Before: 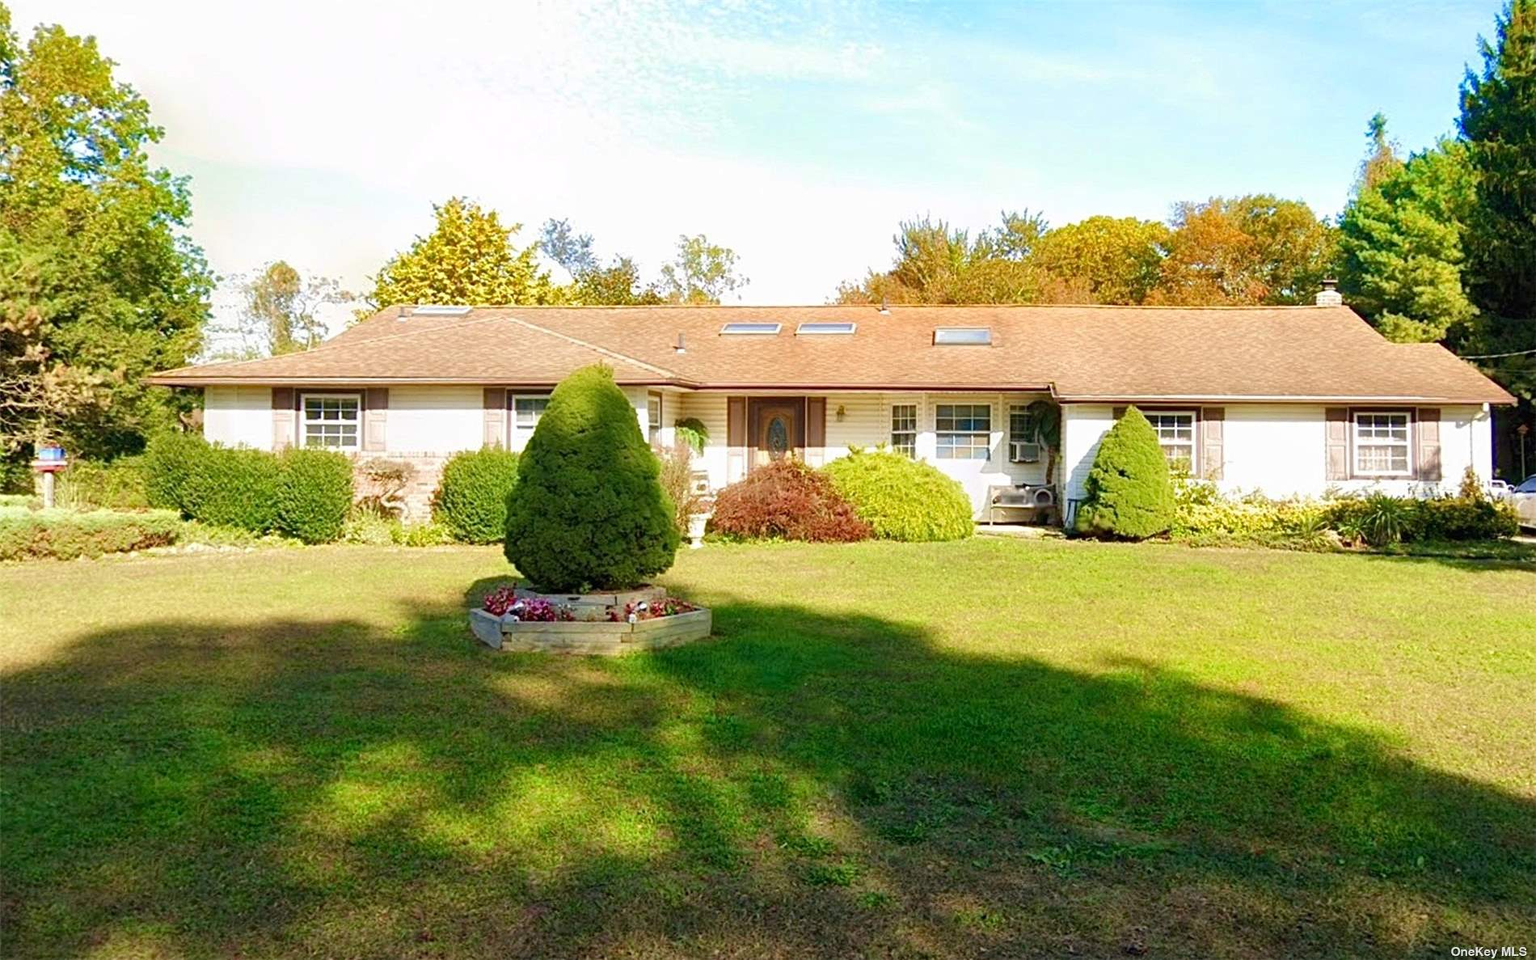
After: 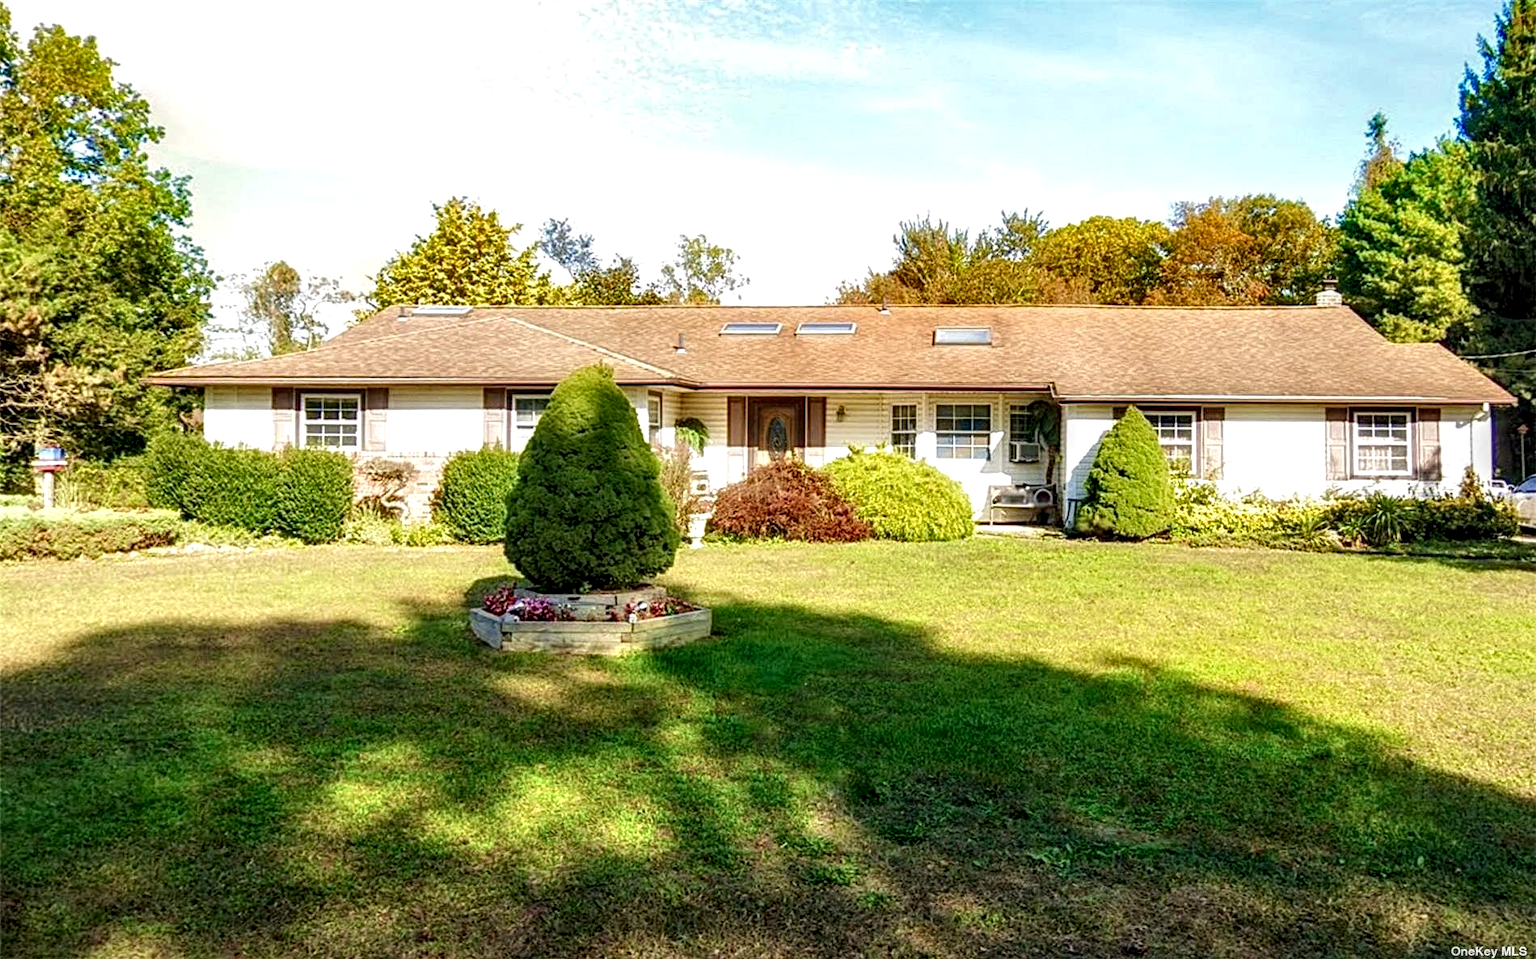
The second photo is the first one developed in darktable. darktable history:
local contrast: highlights 5%, shadows 5%, detail 181%
